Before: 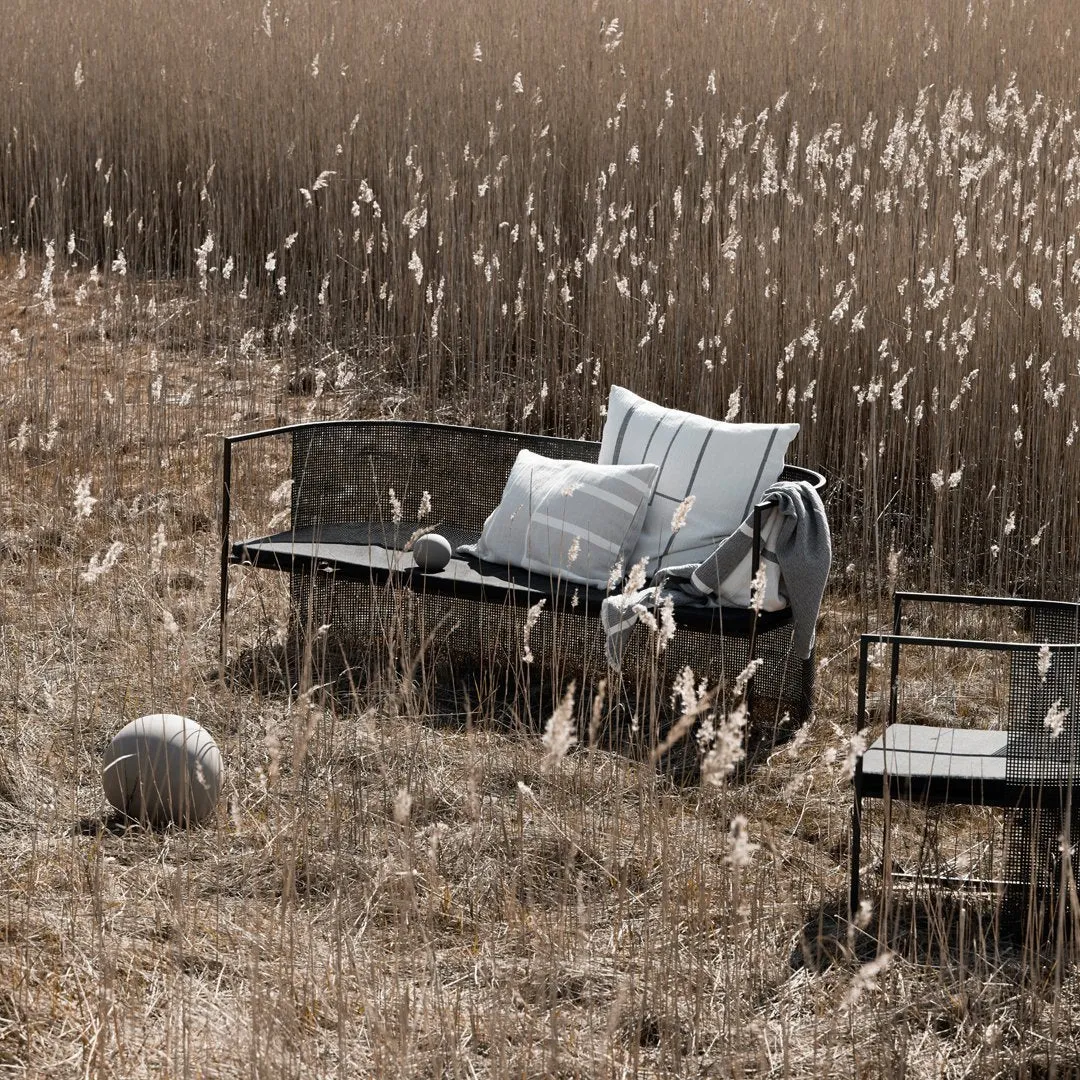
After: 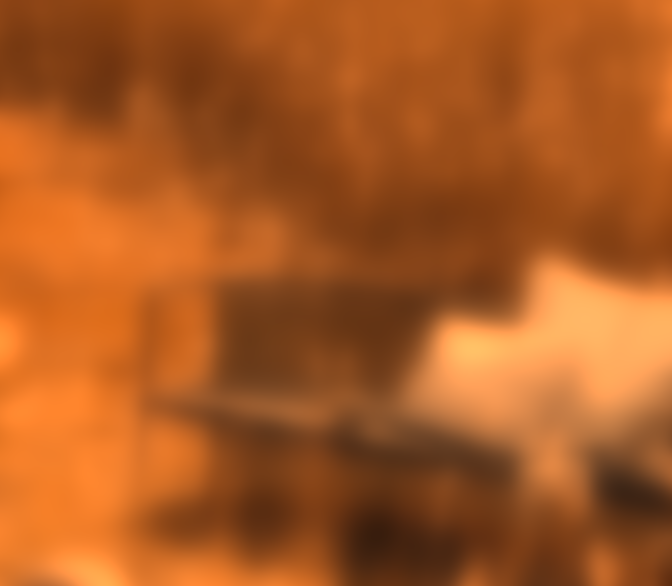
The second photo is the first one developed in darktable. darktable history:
white balance: red 1.467, blue 0.684
lowpass: radius 16, unbound 0
color zones: curves: ch0 [(0, 0.511) (0.143, 0.531) (0.286, 0.56) (0.429, 0.5) (0.571, 0.5) (0.714, 0.5) (0.857, 0.5) (1, 0.5)]; ch1 [(0, 0.525) (0.143, 0.705) (0.286, 0.715) (0.429, 0.35) (0.571, 0.35) (0.714, 0.35) (0.857, 0.4) (1, 0.4)]; ch2 [(0, 0.572) (0.143, 0.512) (0.286, 0.473) (0.429, 0.45) (0.571, 0.5) (0.714, 0.5) (0.857, 0.518) (1, 0.518)]
crop and rotate: angle -4.99°, left 2.122%, top 6.945%, right 27.566%, bottom 30.519%
rotate and perspective: rotation -2.12°, lens shift (vertical) 0.009, lens shift (horizontal) -0.008, automatic cropping original format, crop left 0.036, crop right 0.964, crop top 0.05, crop bottom 0.959
